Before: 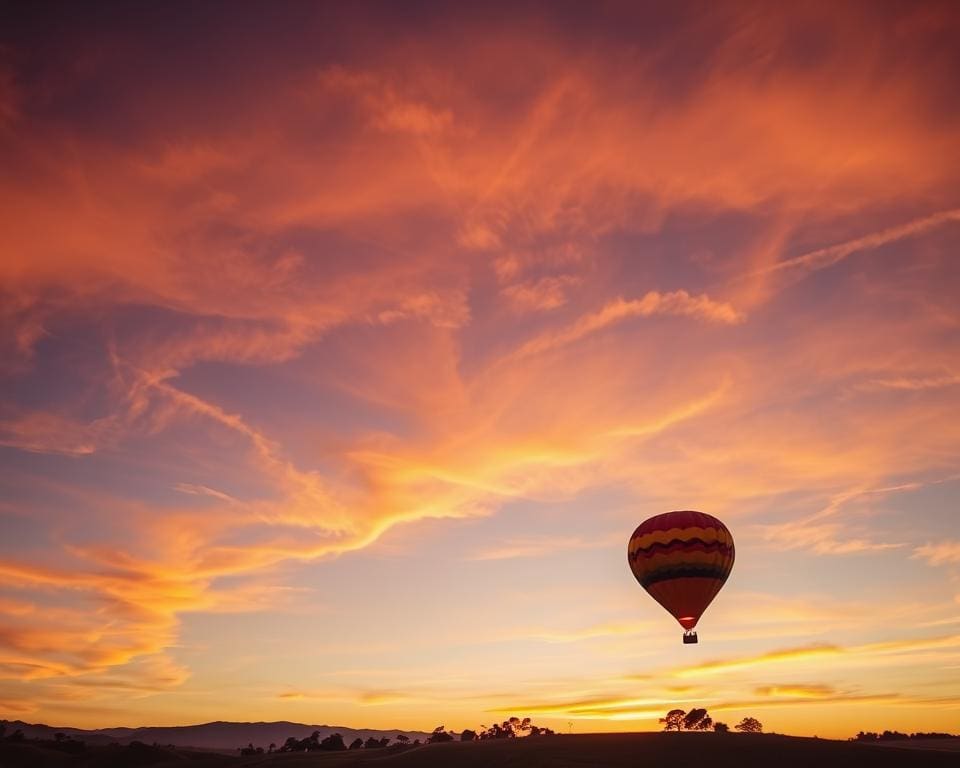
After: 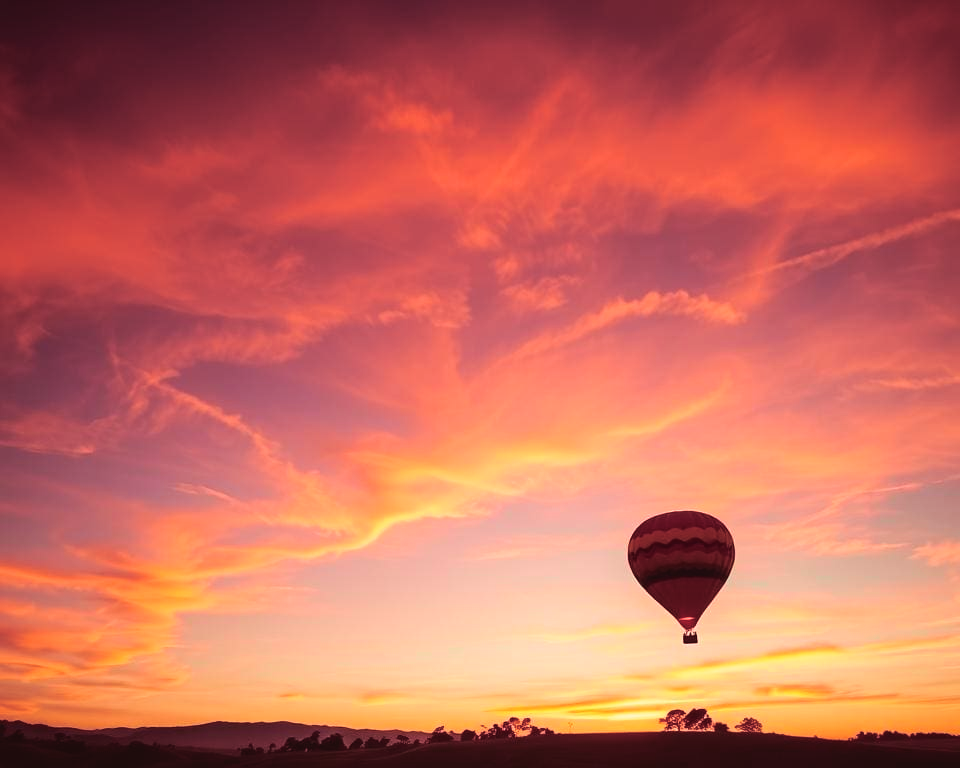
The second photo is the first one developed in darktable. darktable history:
split-toning: on, module defaults
tone curve: curves: ch0 [(0, 0.036) (0.119, 0.115) (0.466, 0.498) (0.715, 0.767) (0.817, 0.865) (1, 0.998)]; ch1 [(0, 0) (0.377, 0.424) (0.442, 0.491) (0.487, 0.498) (0.514, 0.512) (0.536, 0.577) (0.66, 0.724) (1, 1)]; ch2 [(0, 0) (0.38, 0.405) (0.463, 0.443) (0.492, 0.486) (0.526, 0.541) (0.578, 0.598) (1, 1)], color space Lab, independent channels, preserve colors none
